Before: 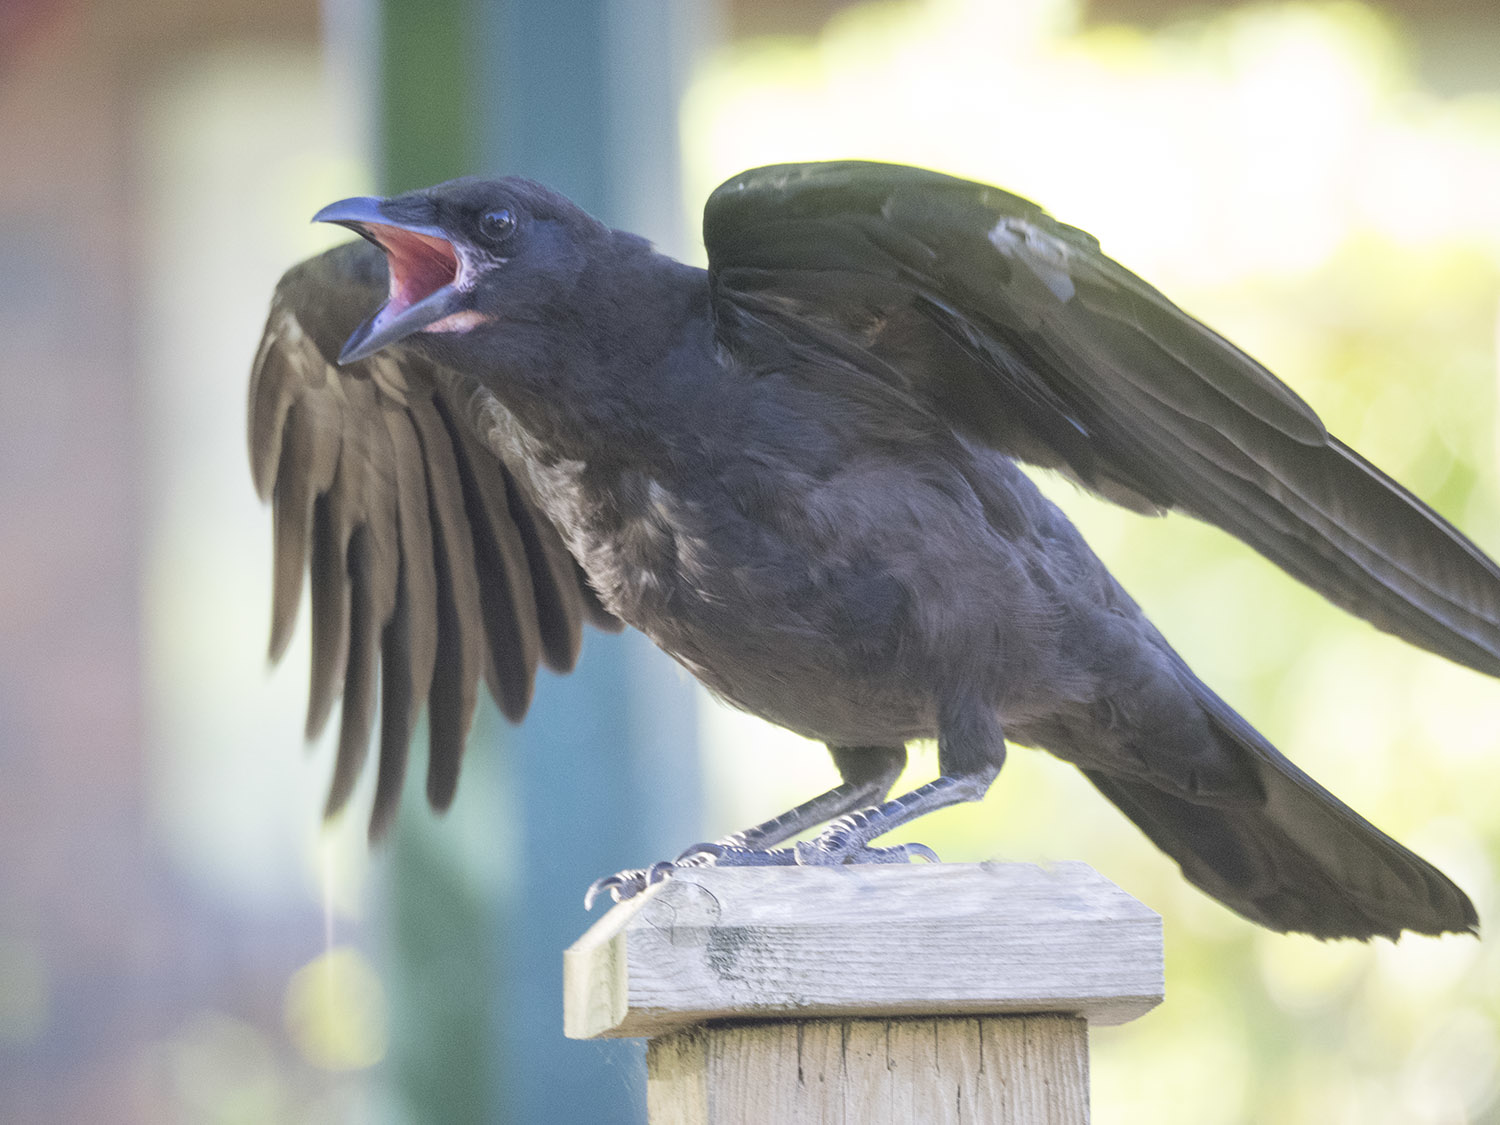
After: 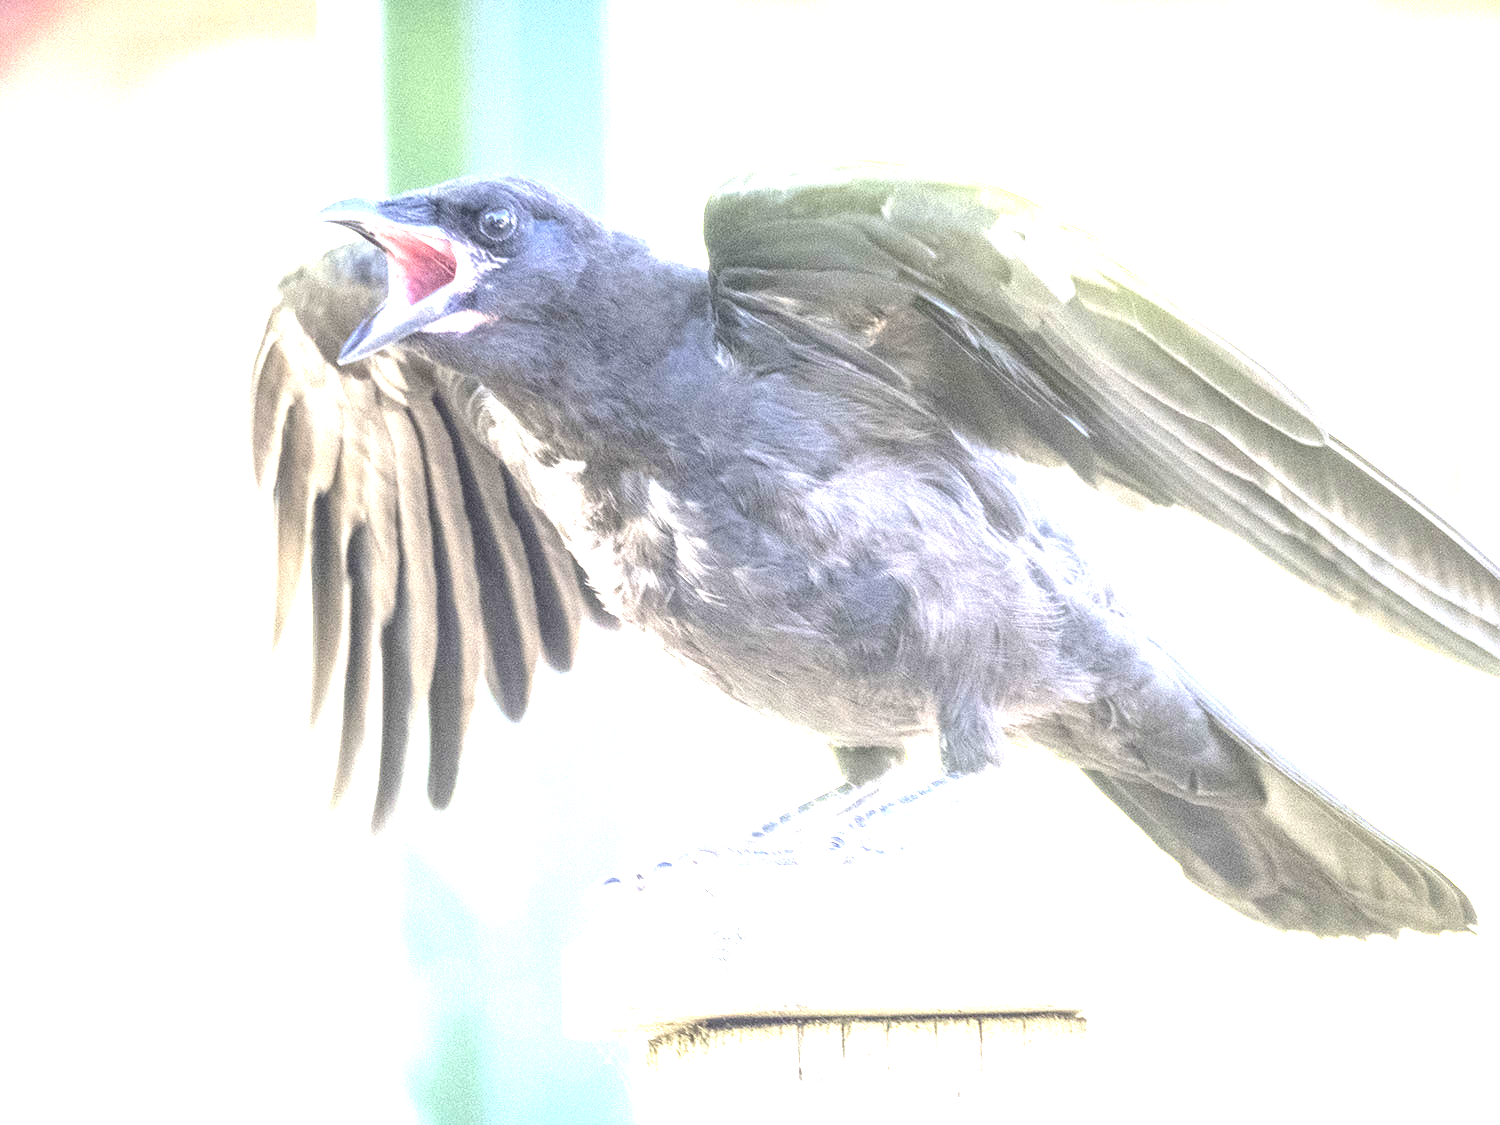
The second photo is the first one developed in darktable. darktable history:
exposure: exposure 2.25 EV, compensate highlight preservation false
local contrast: detail 150%
color balance rgb: global vibrance -1%, saturation formula JzAzBz (2021)
